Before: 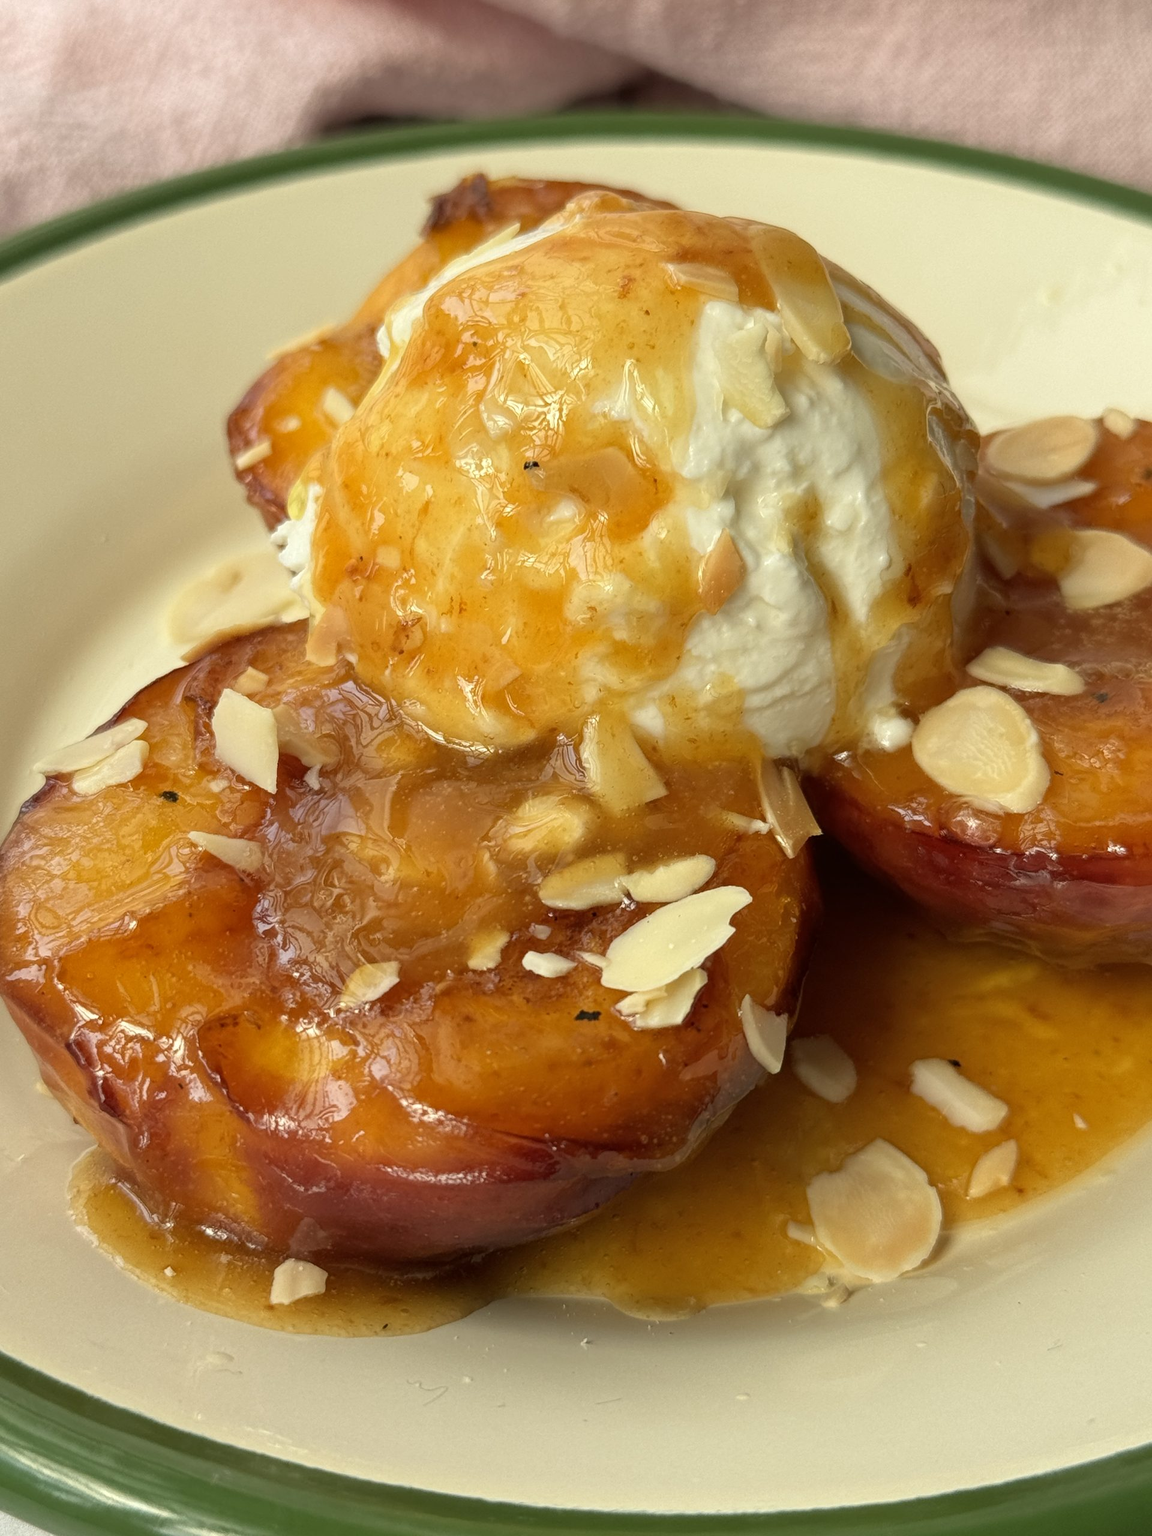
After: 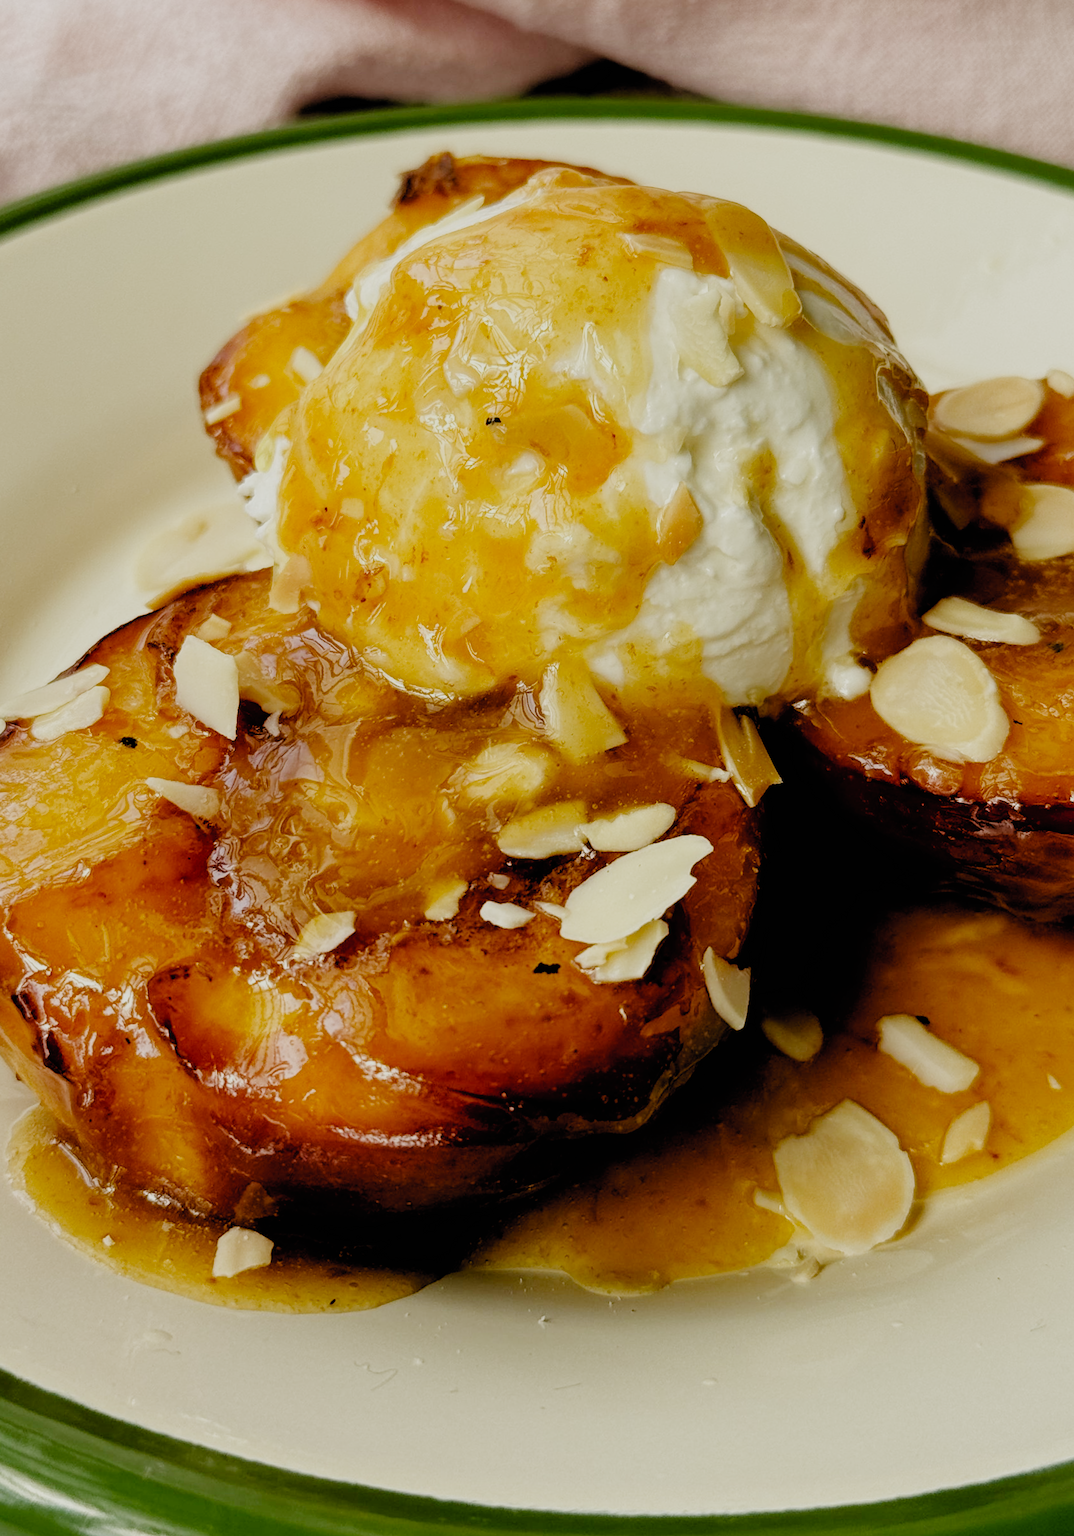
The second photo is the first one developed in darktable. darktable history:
rotate and perspective: rotation 0.215°, lens shift (vertical) -0.139, crop left 0.069, crop right 0.939, crop top 0.002, crop bottom 0.996
filmic rgb: black relative exposure -2.85 EV, white relative exposure 4.56 EV, hardness 1.77, contrast 1.25, preserve chrominance no, color science v5 (2021)
